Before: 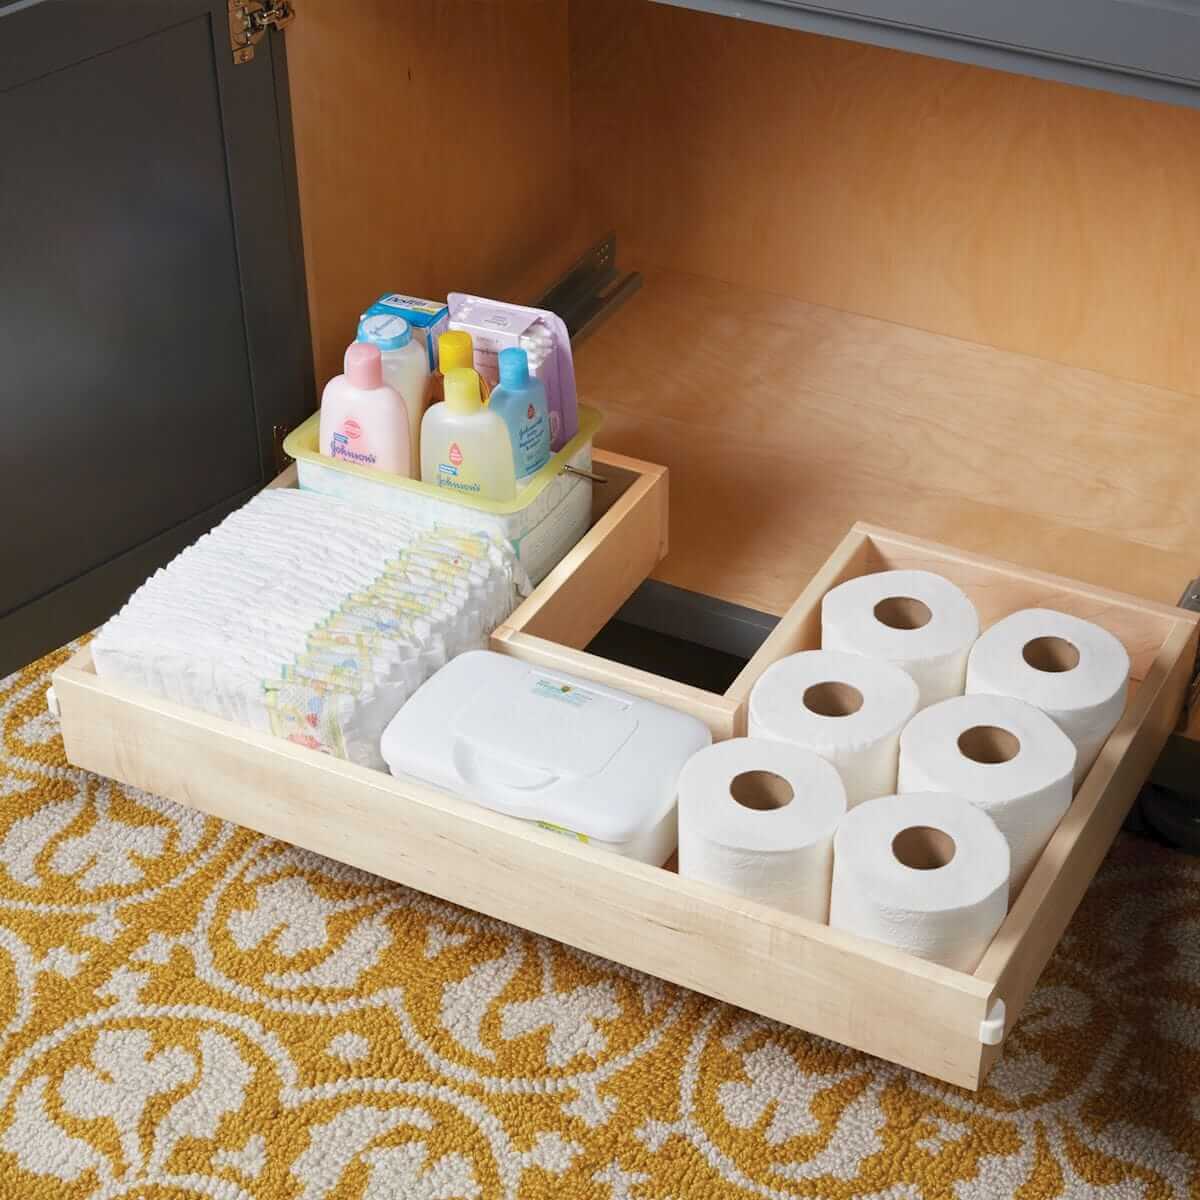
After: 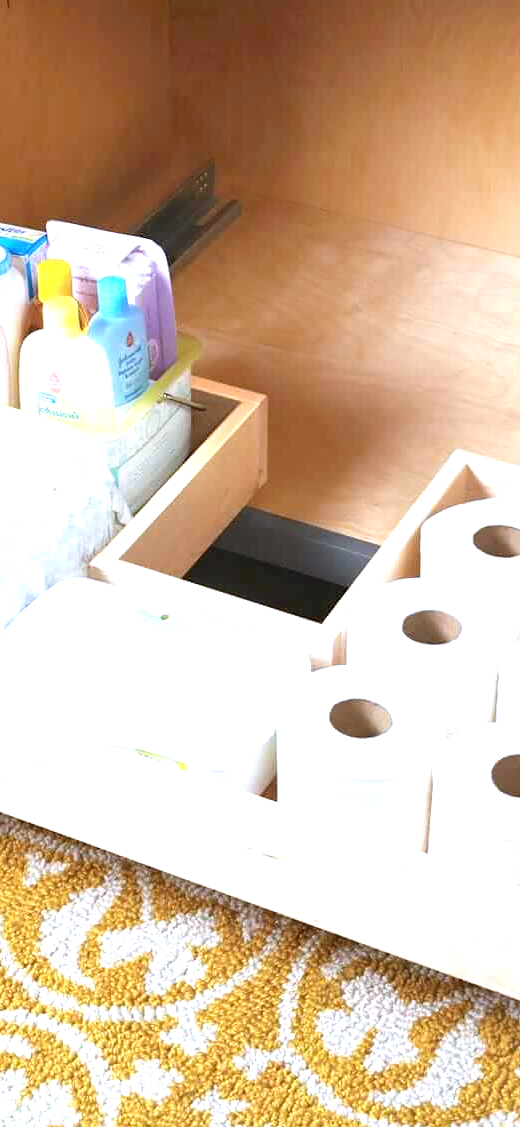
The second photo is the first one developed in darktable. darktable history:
levels: levels [0.026, 0.507, 0.987]
crop: left 33.452%, top 6.025%, right 23.155%
exposure: black level correction 0, exposure 1.173 EV, compensate exposure bias true, compensate highlight preservation false
white balance: red 0.926, green 1.003, blue 1.133
